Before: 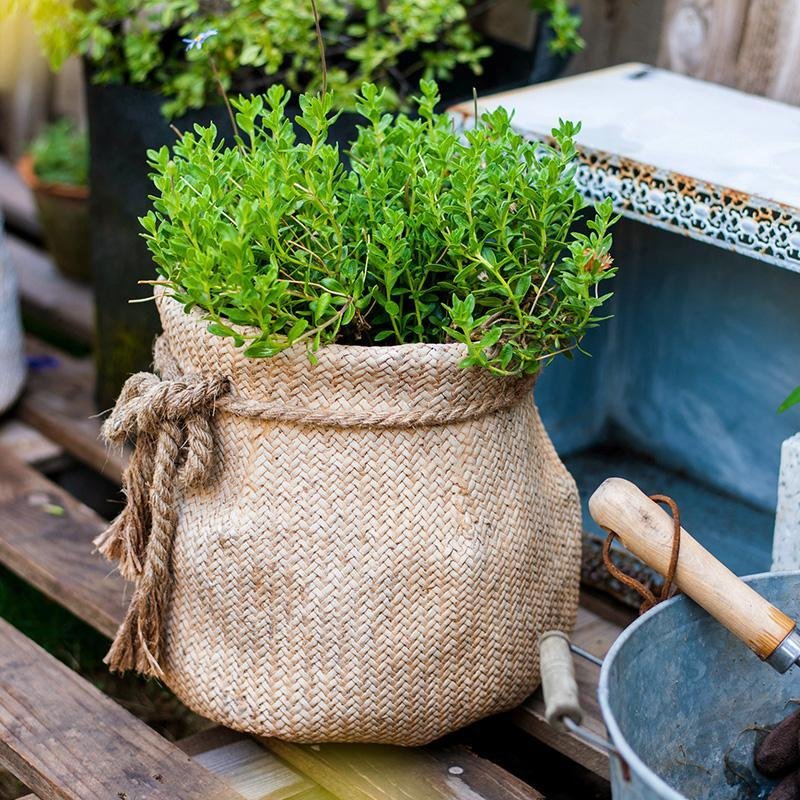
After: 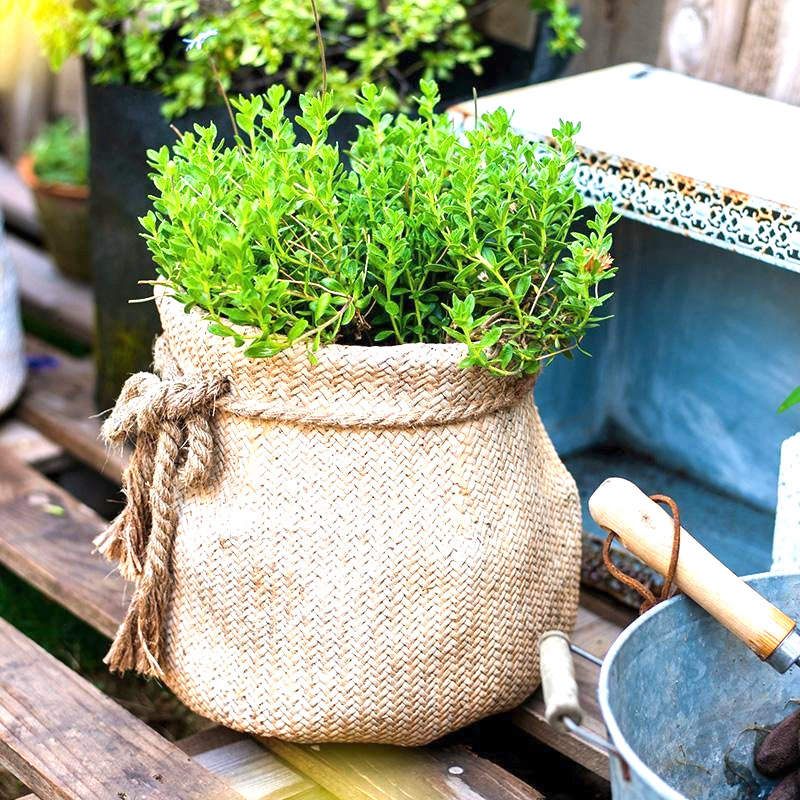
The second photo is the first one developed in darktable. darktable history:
exposure: exposure 0.995 EV, compensate exposure bias true, compensate highlight preservation false
